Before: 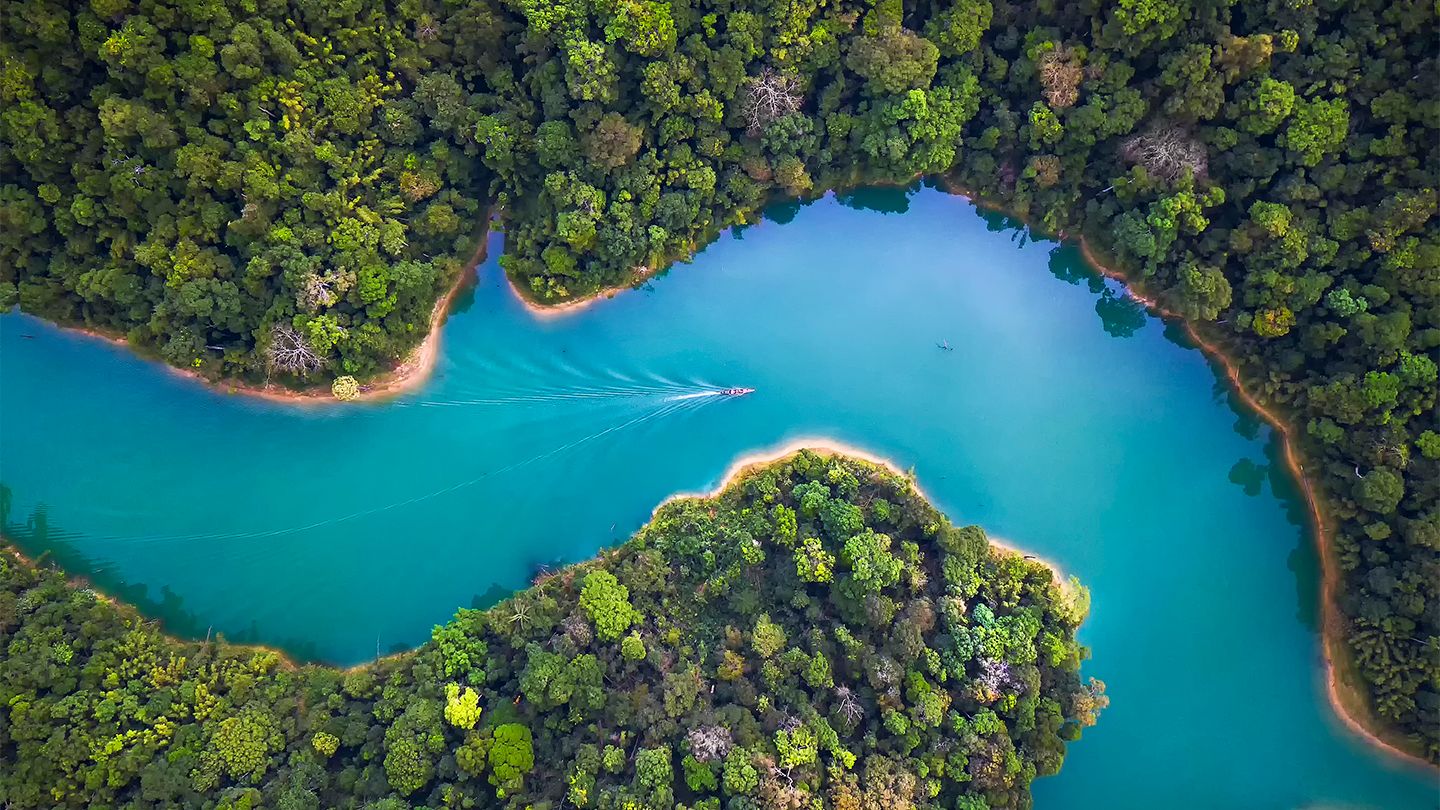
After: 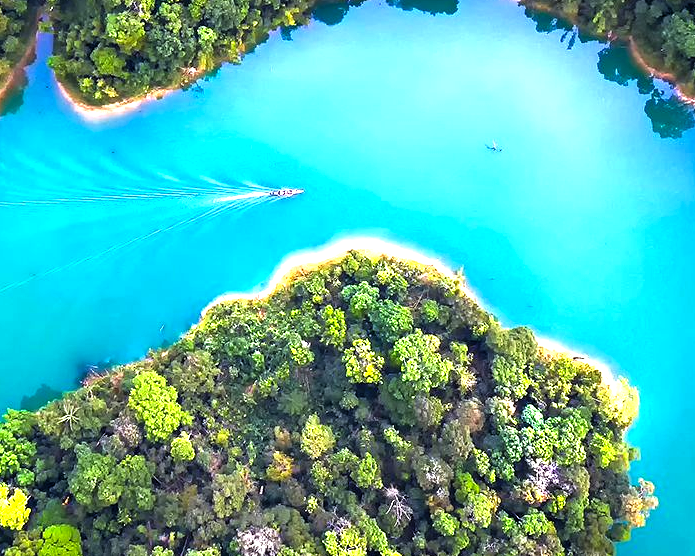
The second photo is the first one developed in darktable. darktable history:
levels: levels [0.012, 0.367, 0.697]
crop: left 31.379%, top 24.658%, right 20.326%, bottom 6.628%
